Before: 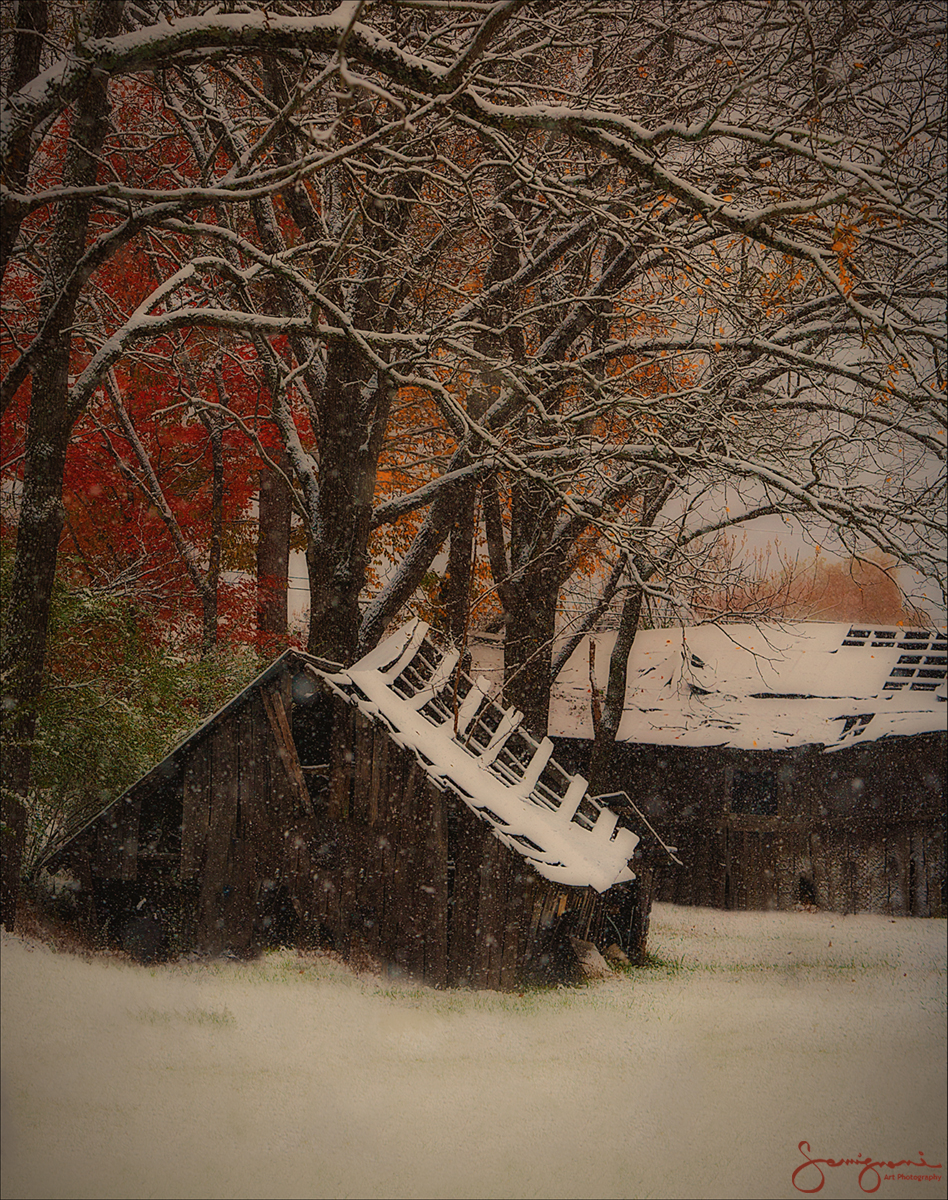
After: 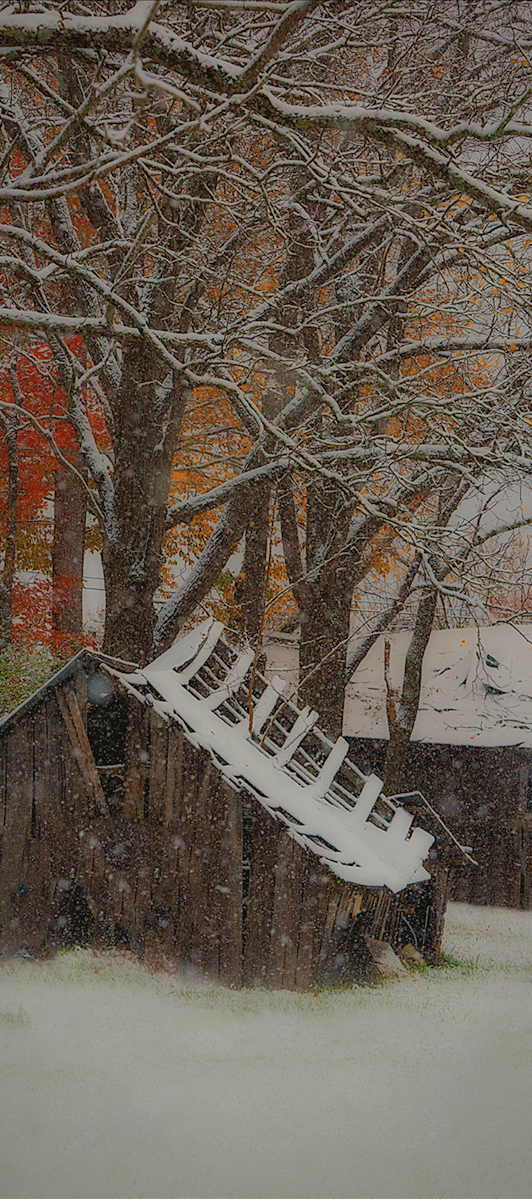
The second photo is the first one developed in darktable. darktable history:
crop: left 21.727%, right 22.149%, bottom 0.011%
tone equalizer: -8 EV 0.245 EV, -7 EV 0.424 EV, -6 EV 0.428 EV, -5 EV 0.246 EV, -3 EV -0.259 EV, -2 EV -0.404 EV, -1 EV -0.391 EV, +0 EV -0.227 EV, edges refinement/feathering 500, mask exposure compensation -1.57 EV, preserve details no
color calibration: illuminant F (fluorescent), F source F9 (Cool White Deluxe 4150 K) – high CRI, x 0.374, y 0.373, temperature 4154.75 K
